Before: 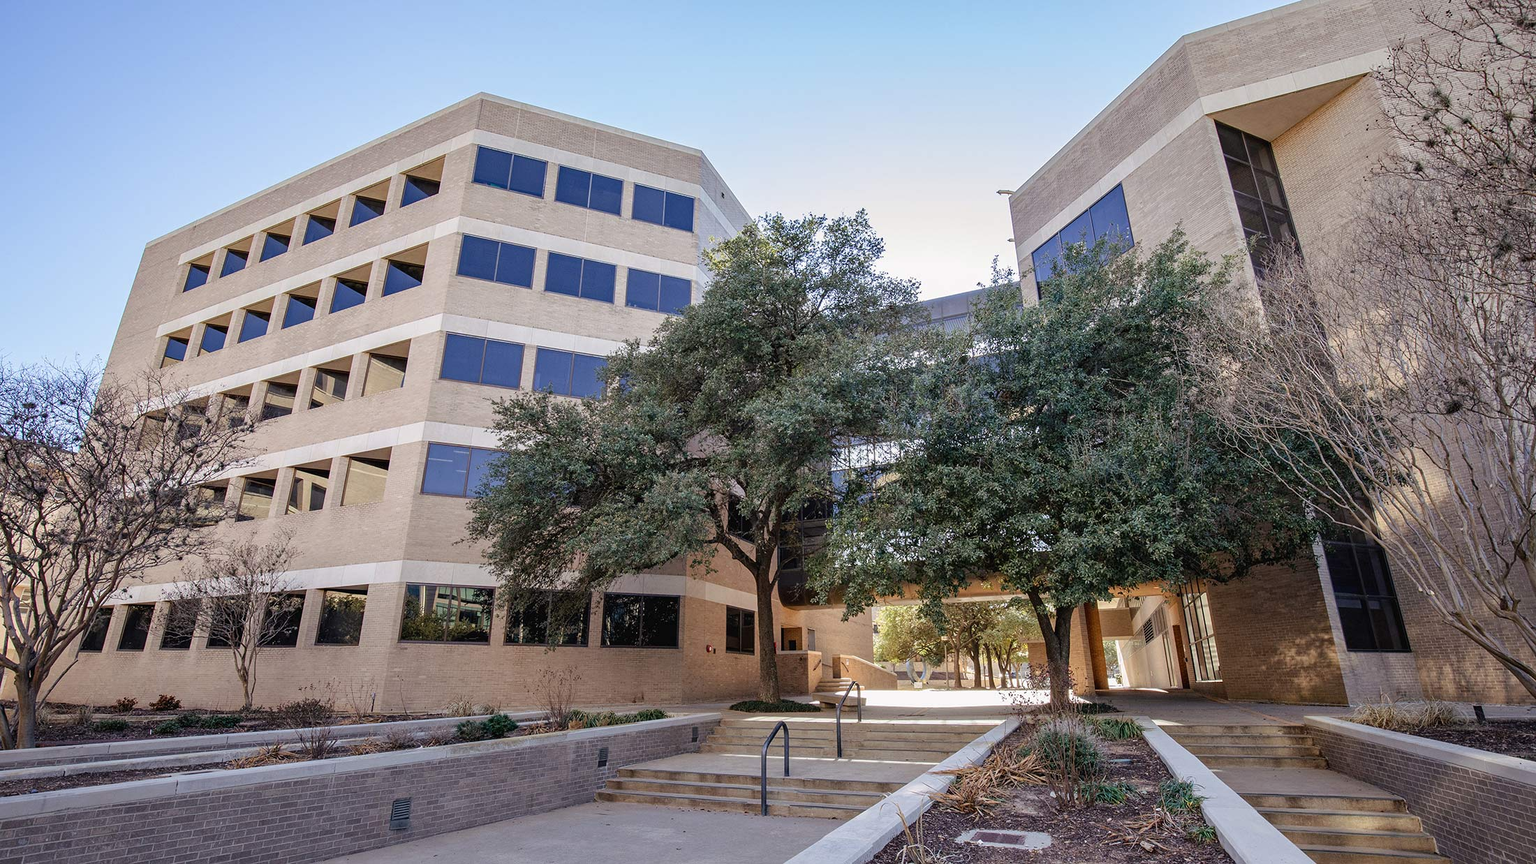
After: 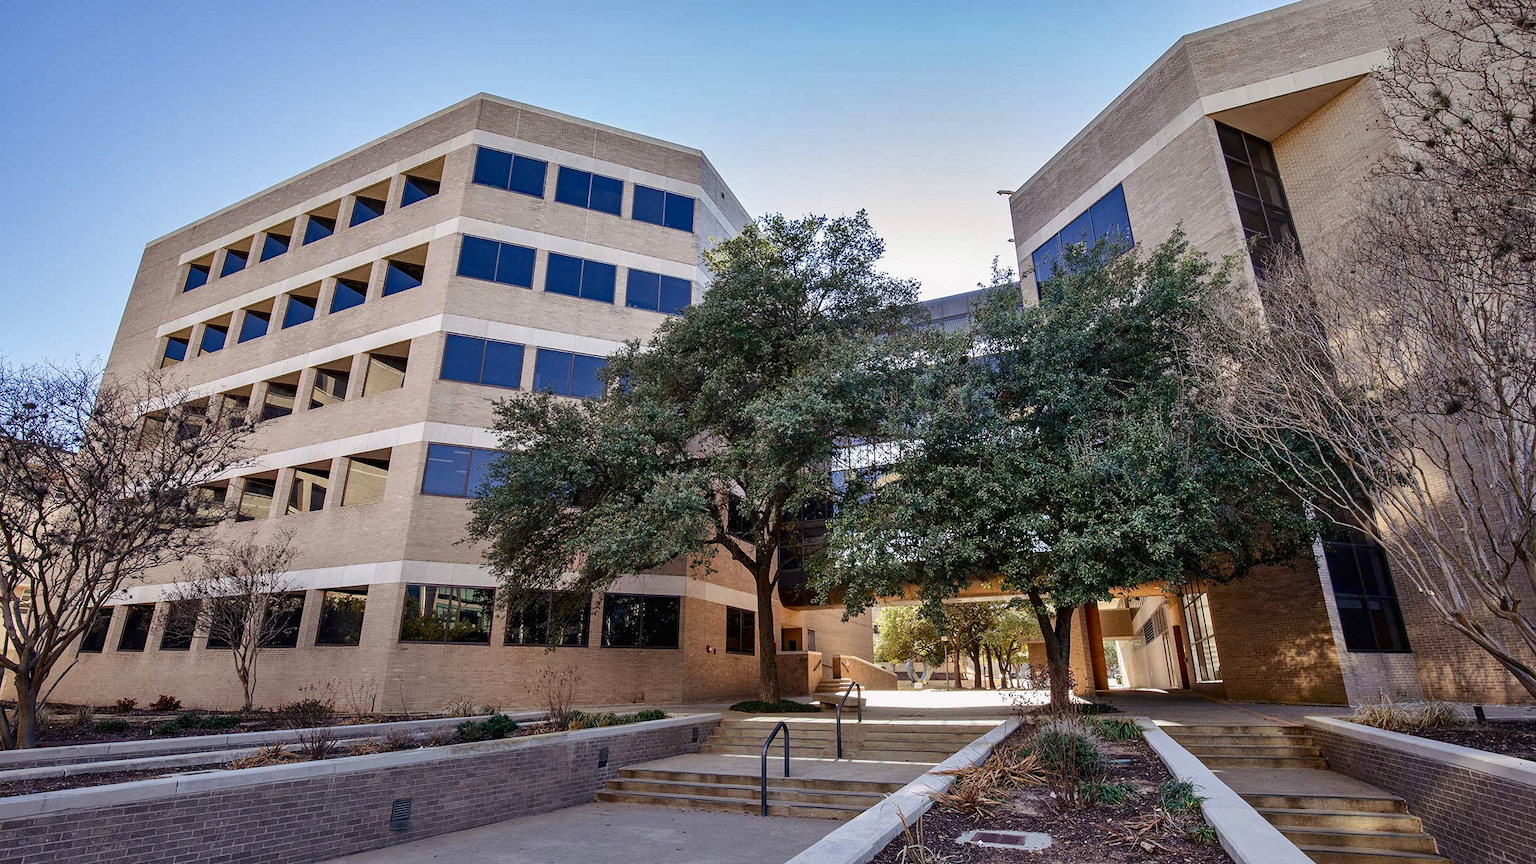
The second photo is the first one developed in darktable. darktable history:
shadows and highlights: soften with gaussian
contrast brightness saturation: contrast 0.068, brightness -0.145, saturation 0.11
tone curve: curves: ch0 [(0, 0) (0.265, 0.253) (0.732, 0.751) (1, 1)], color space Lab, independent channels, preserve colors none
